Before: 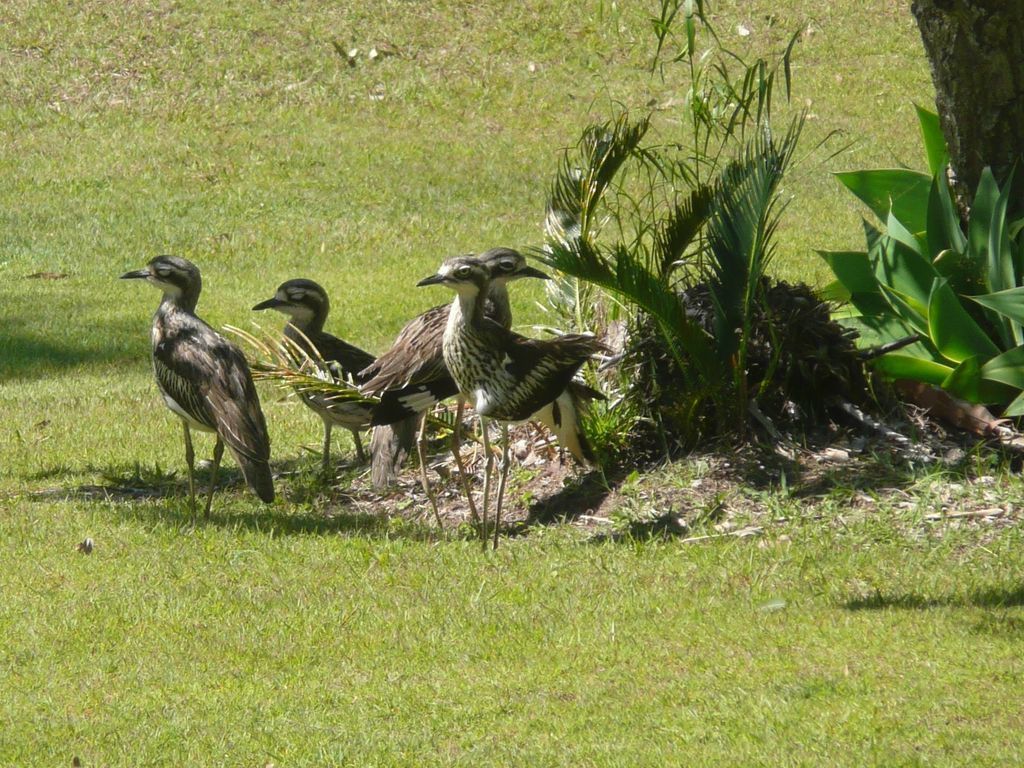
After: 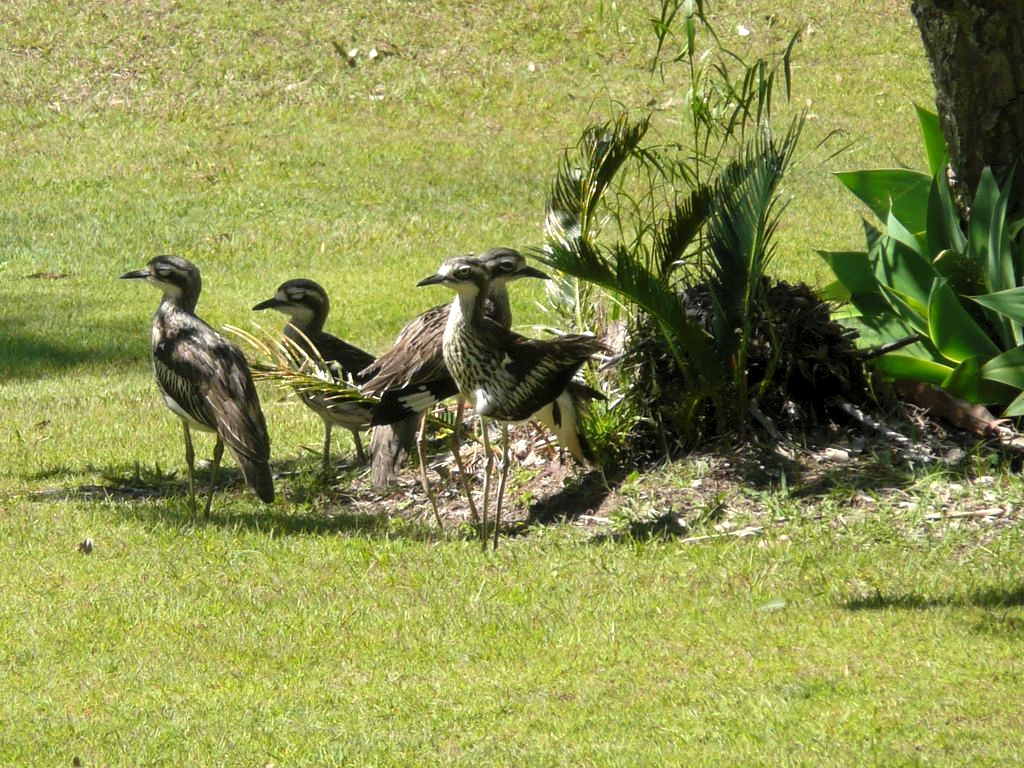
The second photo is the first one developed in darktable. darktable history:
levels: black 0.074%, levels [0.055, 0.477, 0.9]
